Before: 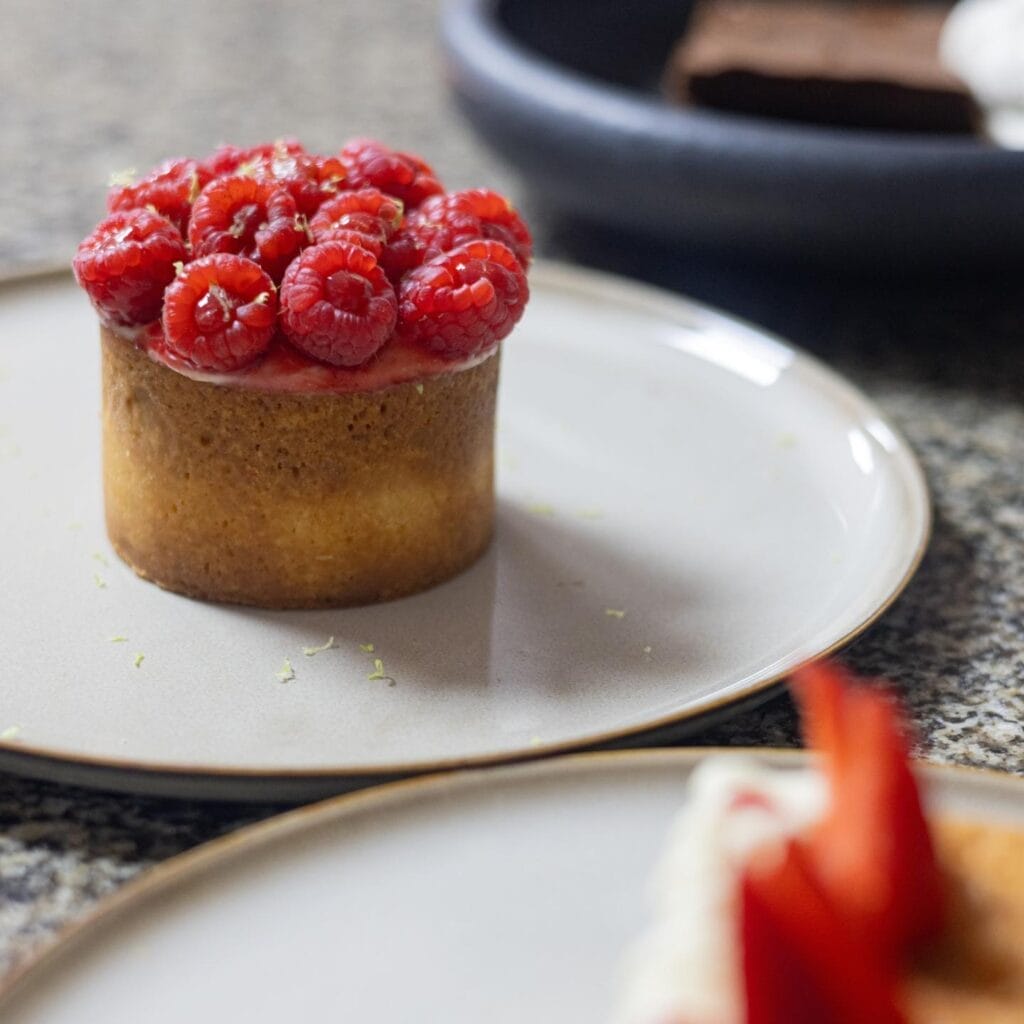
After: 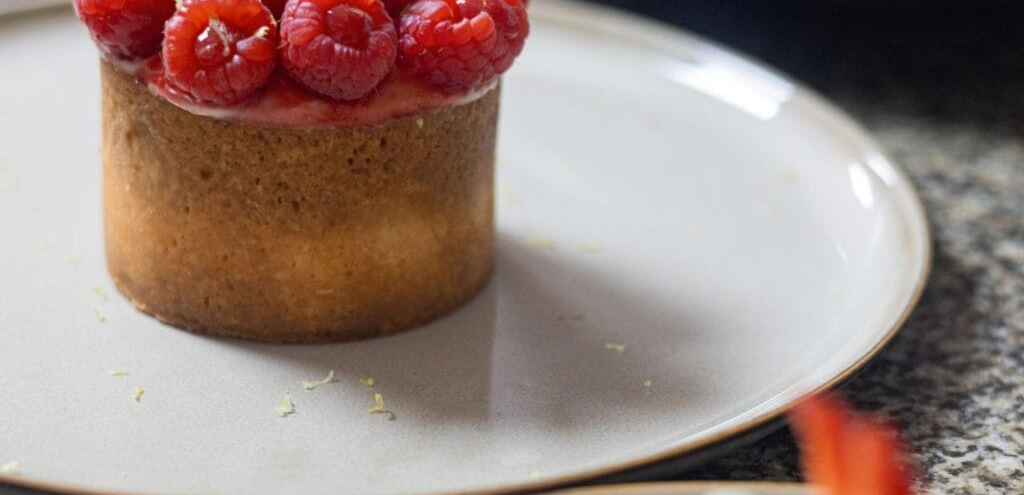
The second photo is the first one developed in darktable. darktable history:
color zones: curves: ch2 [(0, 0.5) (0.143, 0.5) (0.286, 0.416) (0.429, 0.5) (0.571, 0.5) (0.714, 0.5) (0.857, 0.5) (1, 0.5)]
crop and rotate: top 26.056%, bottom 25.543%
